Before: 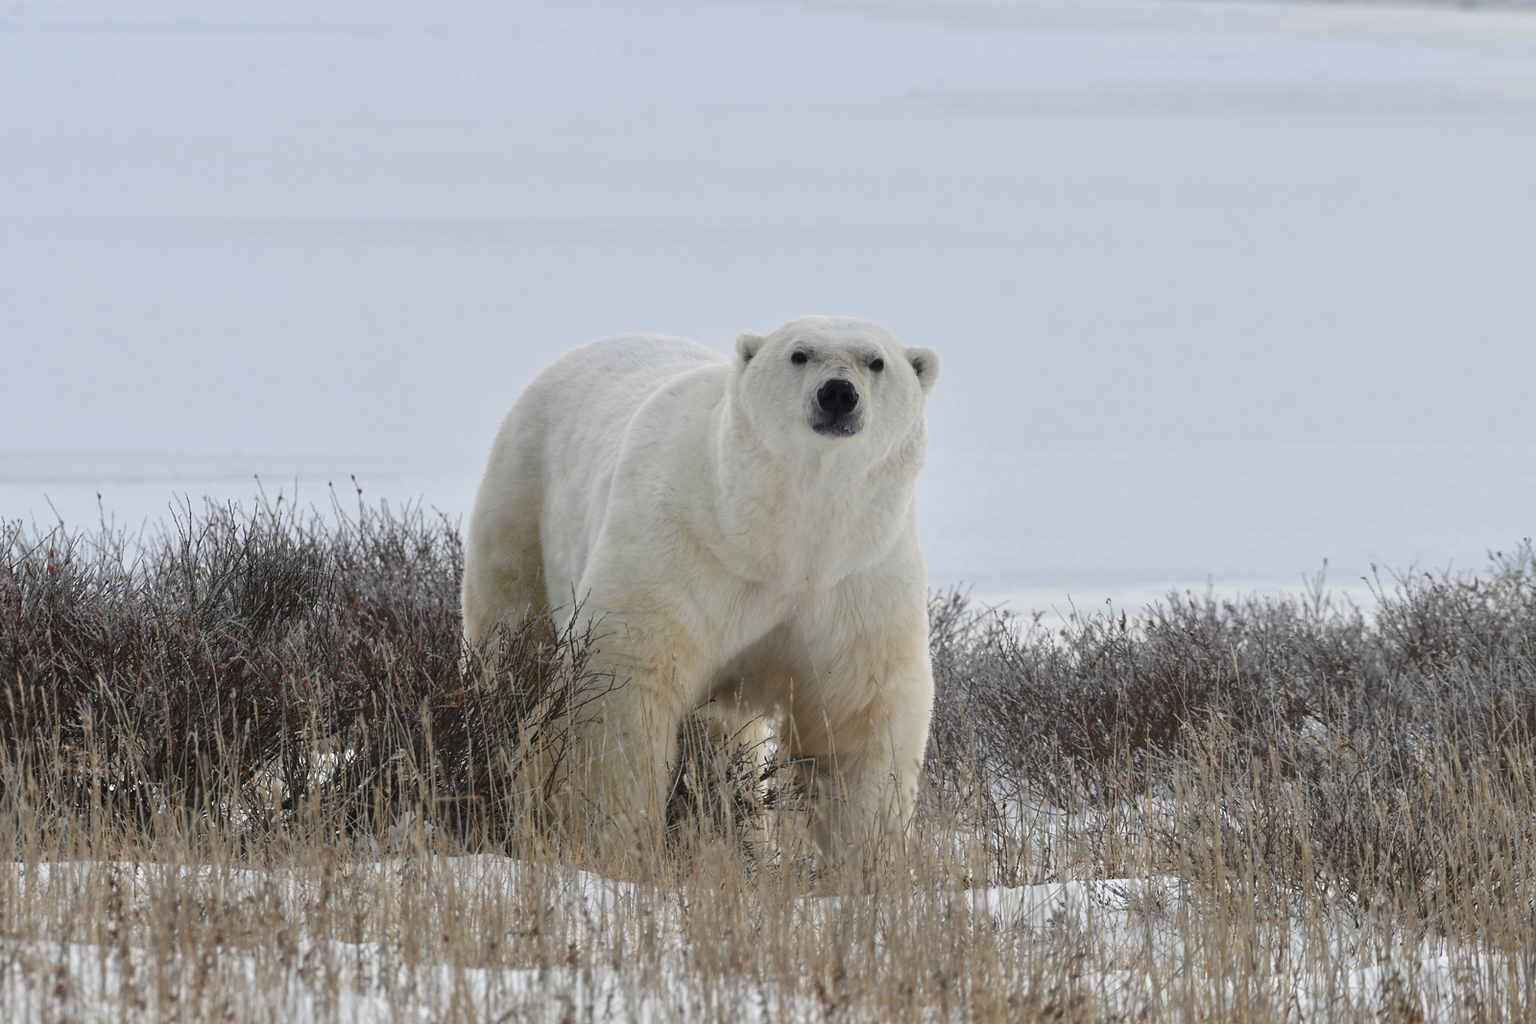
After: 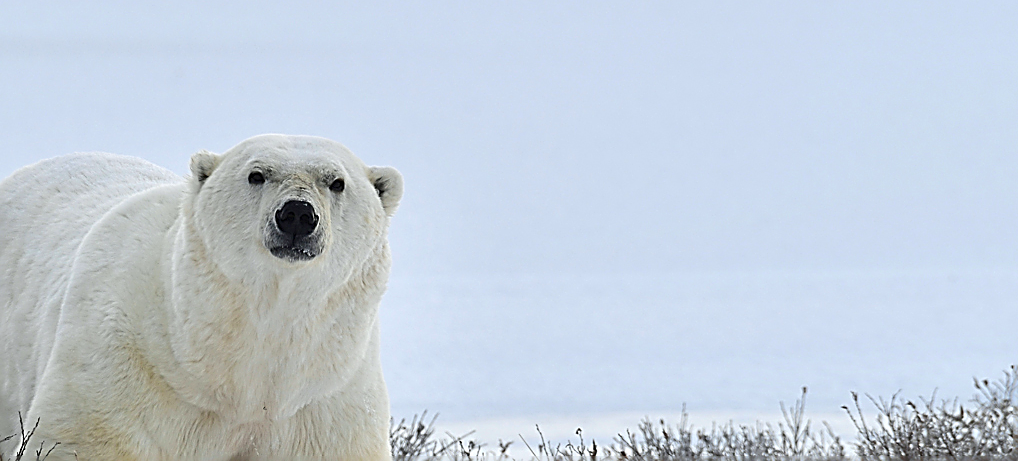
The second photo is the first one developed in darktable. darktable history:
levels: levels [0, 0.474, 0.947]
crop: left 36.005%, top 18.293%, right 0.31%, bottom 38.444%
sharpen: amount 1.861
white balance: red 0.986, blue 1.01
contrast brightness saturation: contrast 0.09, saturation 0.28
